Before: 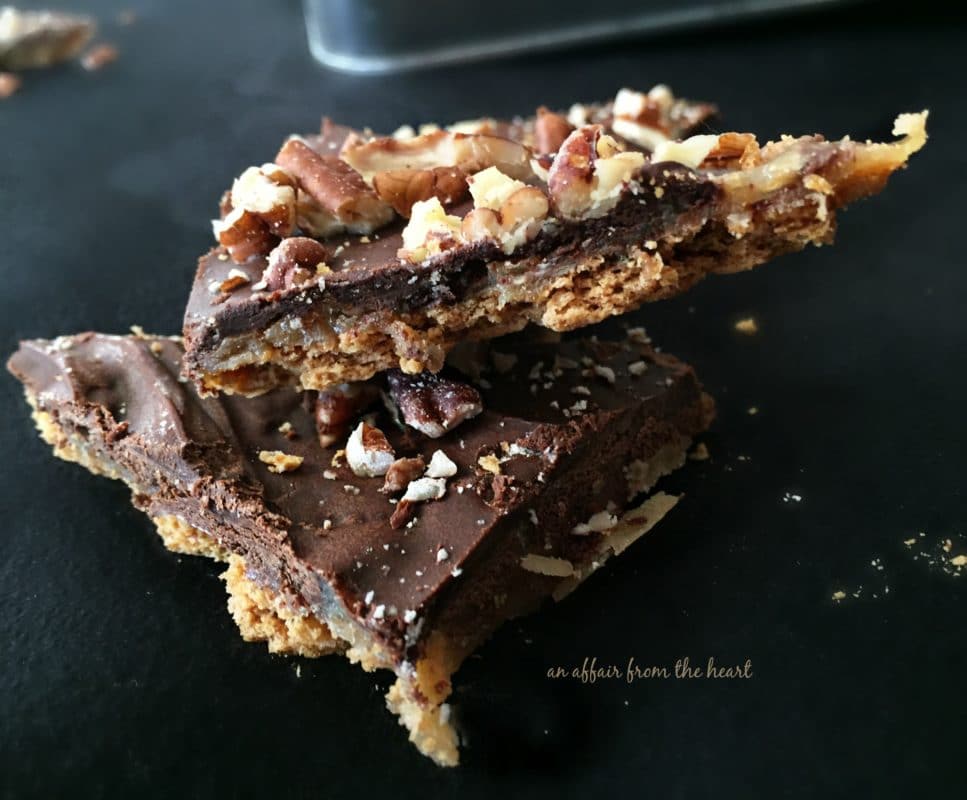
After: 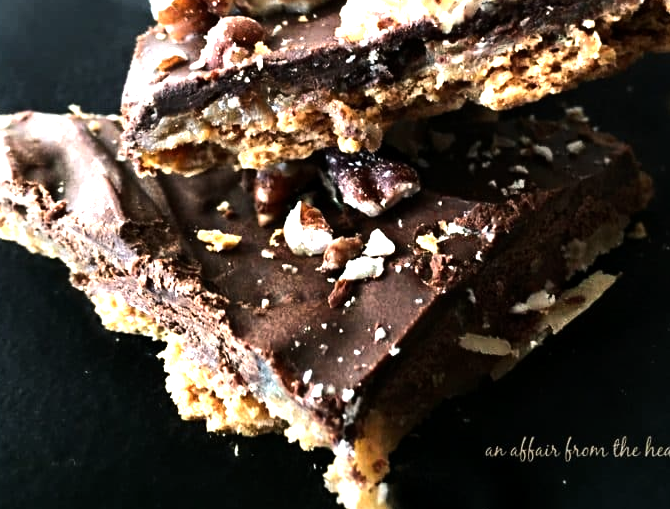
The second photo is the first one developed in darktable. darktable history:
rgb levels: preserve colors max RGB
crop: left 6.488%, top 27.668%, right 24.183%, bottom 8.656%
tone equalizer: -8 EV -1.08 EV, -7 EV -1.01 EV, -6 EV -0.867 EV, -5 EV -0.578 EV, -3 EV 0.578 EV, -2 EV 0.867 EV, -1 EV 1.01 EV, +0 EV 1.08 EV, edges refinement/feathering 500, mask exposure compensation -1.57 EV, preserve details no
exposure: black level correction 0.001, exposure 0.5 EV, compensate exposure bias true, compensate highlight preservation false
